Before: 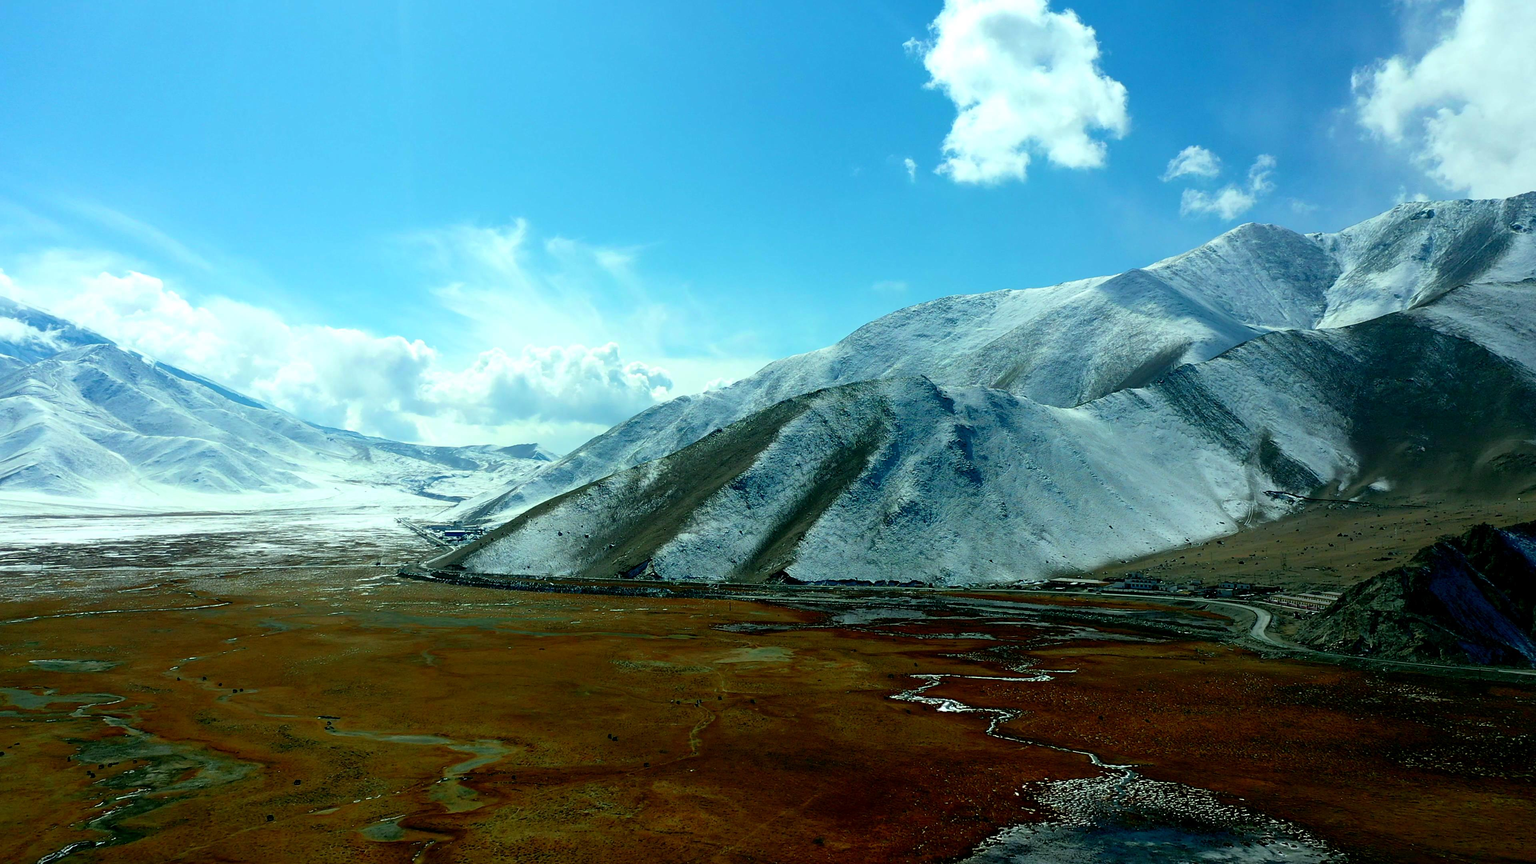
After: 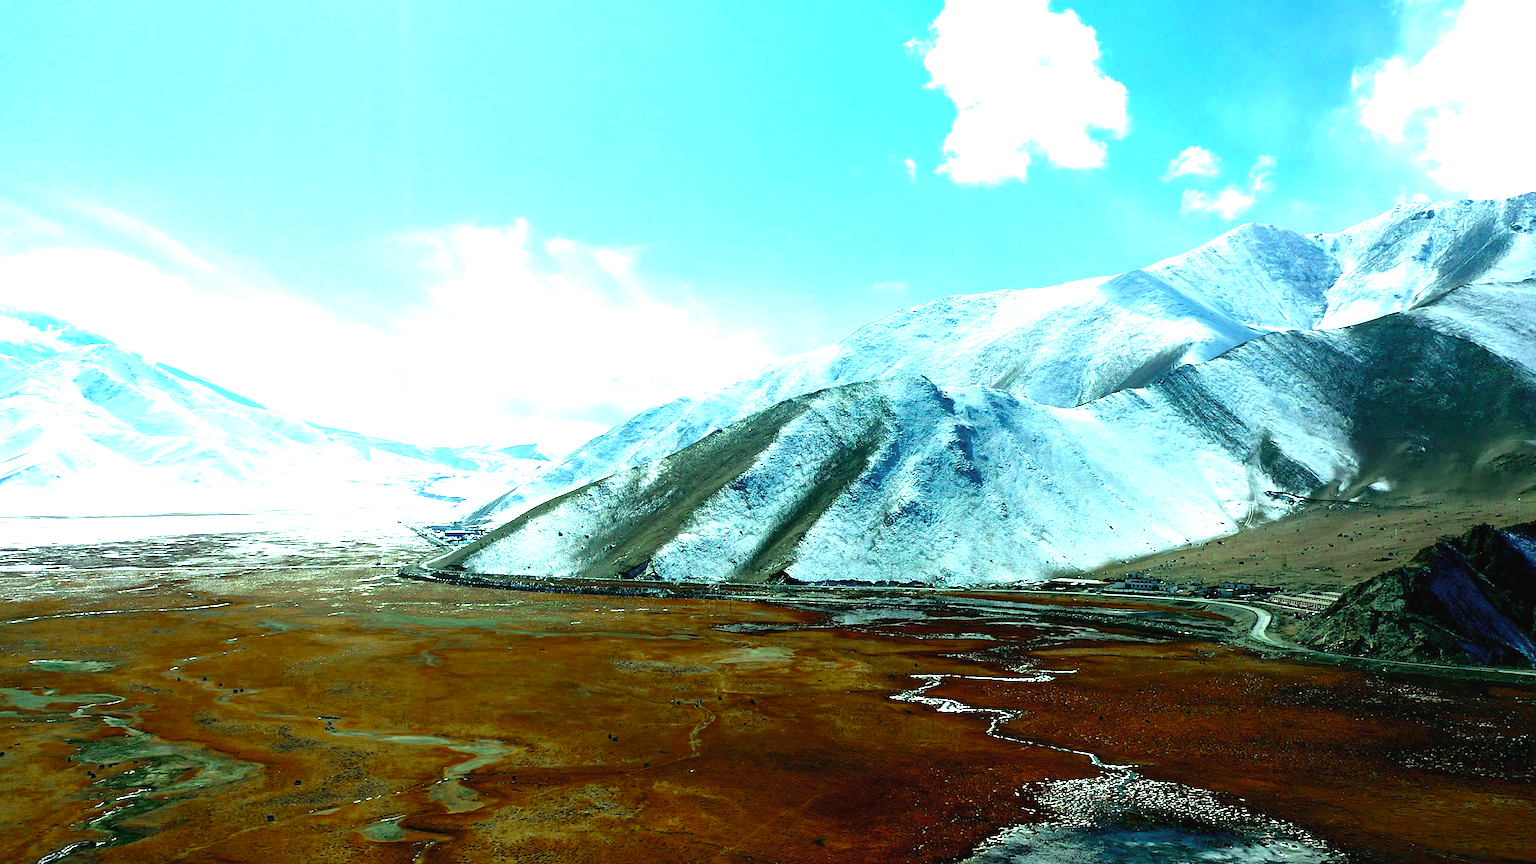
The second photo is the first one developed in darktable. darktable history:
exposure: black level correction -0.001, exposure 1.108 EV, compensate highlight preservation false
color zones: curves: ch0 [(0.11, 0.396) (0.195, 0.36) (0.25, 0.5) (0.303, 0.412) (0.357, 0.544) (0.75, 0.5) (0.967, 0.328)]; ch1 [(0, 0.468) (0.112, 0.512) (0.202, 0.6) (0.25, 0.5) (0.307, 0.352) (0.357, 0.544) (0.75, 0.5) (0.963, 0.524)]
tone equalizer: -8 EV -0.408 EV, -7 EV -0.356 EV, -6 EV -0.337 EV, -5 EV -0.234 EV, -3 EV 0.191 EV, -2 EV 0.342 EV, -1 EV 0.415 EV, +0 EV 0.437 EV
